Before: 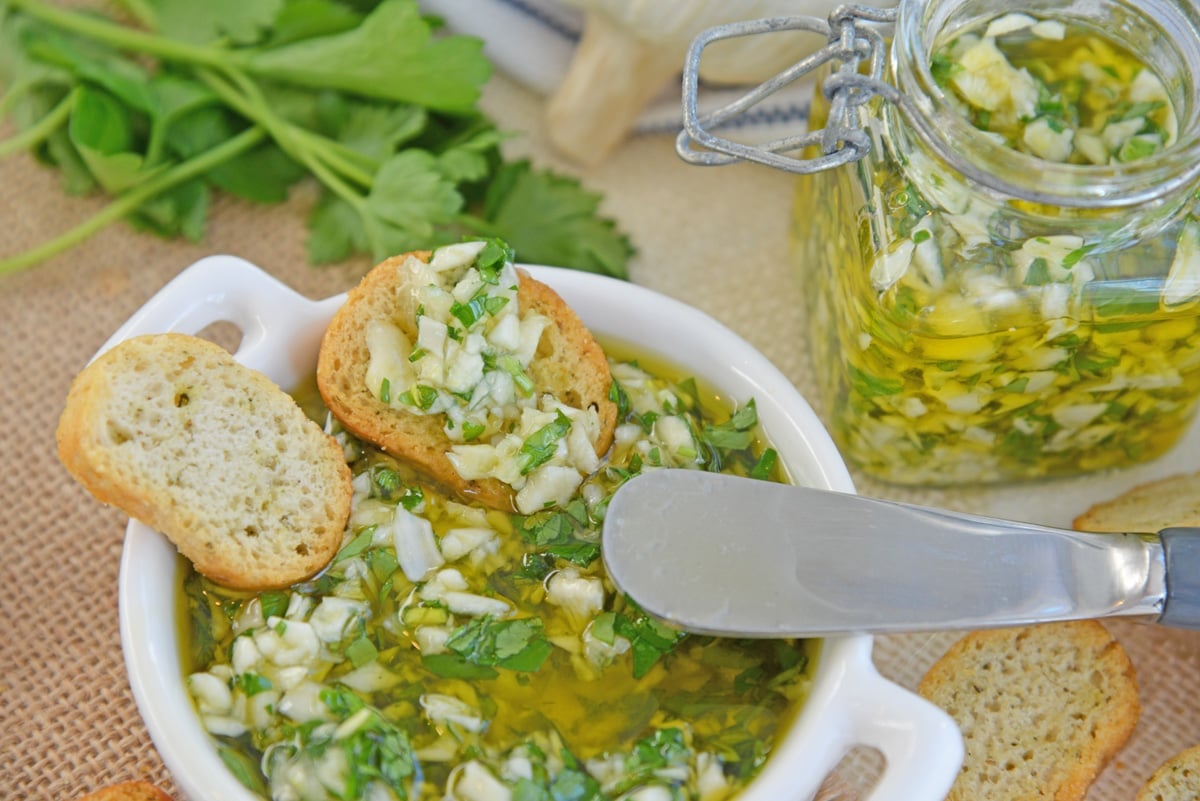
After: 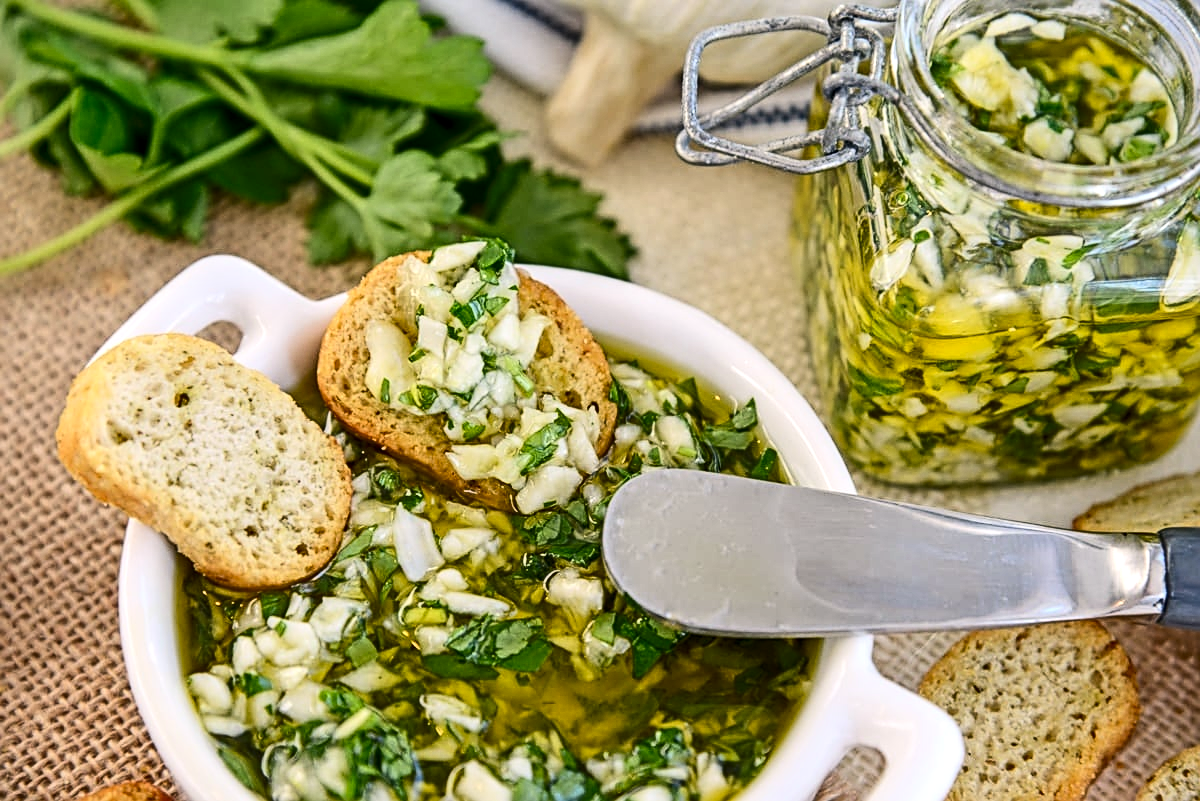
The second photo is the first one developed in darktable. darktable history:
local contrast: detail 130%
sharpen: on, module defaults
tone equalizer: -8 EV -0.72 EV, -7 EV -0.727 EV, -6 EV -0.589 EV, -5 EV -0.406 EV, -3 EV 0.398 EV, -2 EV 0.6 EV, -1 EV 0.686 EV, +0 EV 0.777 EV, edges refinement/feathering 500, mask exposure compensation -1.57 EV, preserve details no
contrast brightness saturation: contrast 0.277
color correction: highlights a* 3.3, highlights b* 2.03, saturation 1.16
exposure: exposure -0.585 EV, compensate highlight preservation false
